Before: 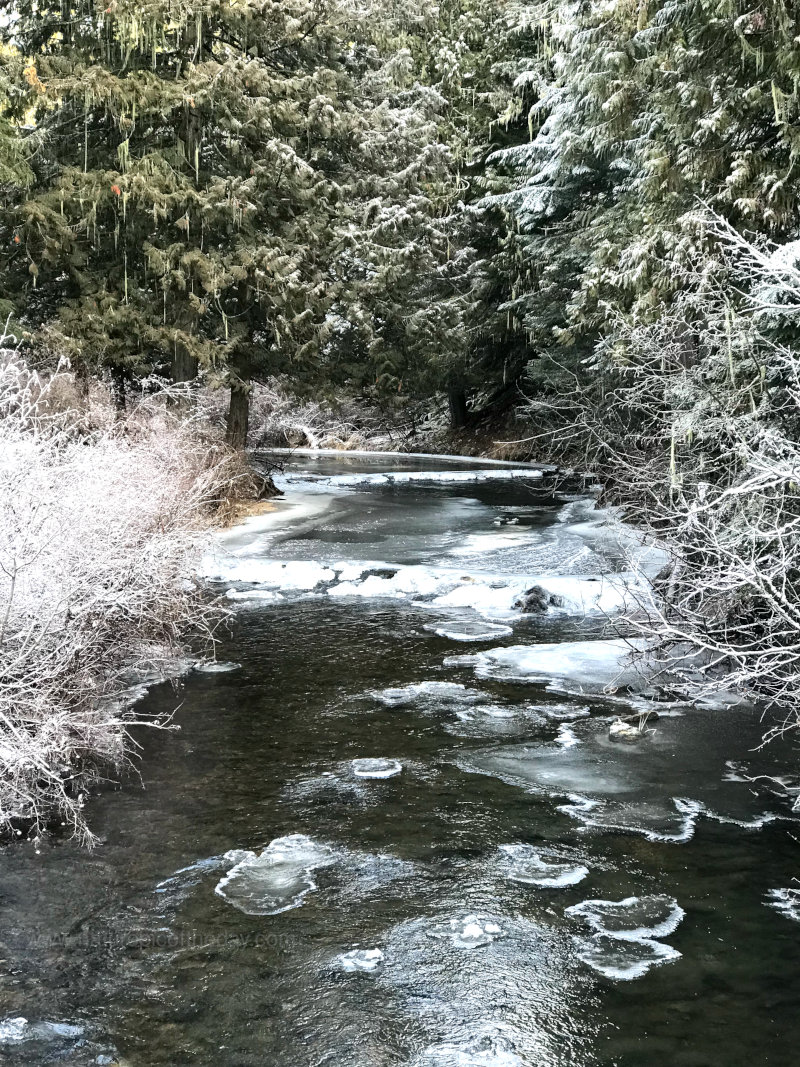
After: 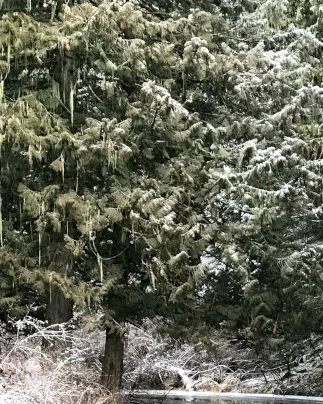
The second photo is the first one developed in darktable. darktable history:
local contrast: mode bilateral grid, contrast 20, coarseness 51, detail 119%, midtone range 0.2
crop: left 15.706%, top 5.452%, right 43.903%, bottom 56.612%
